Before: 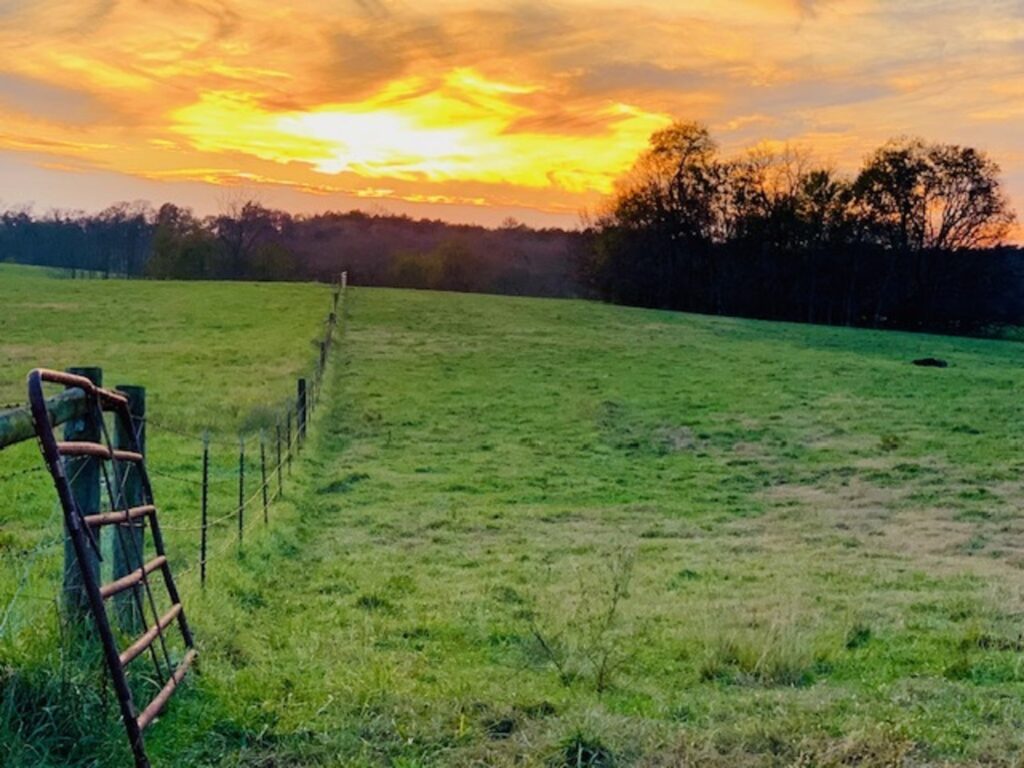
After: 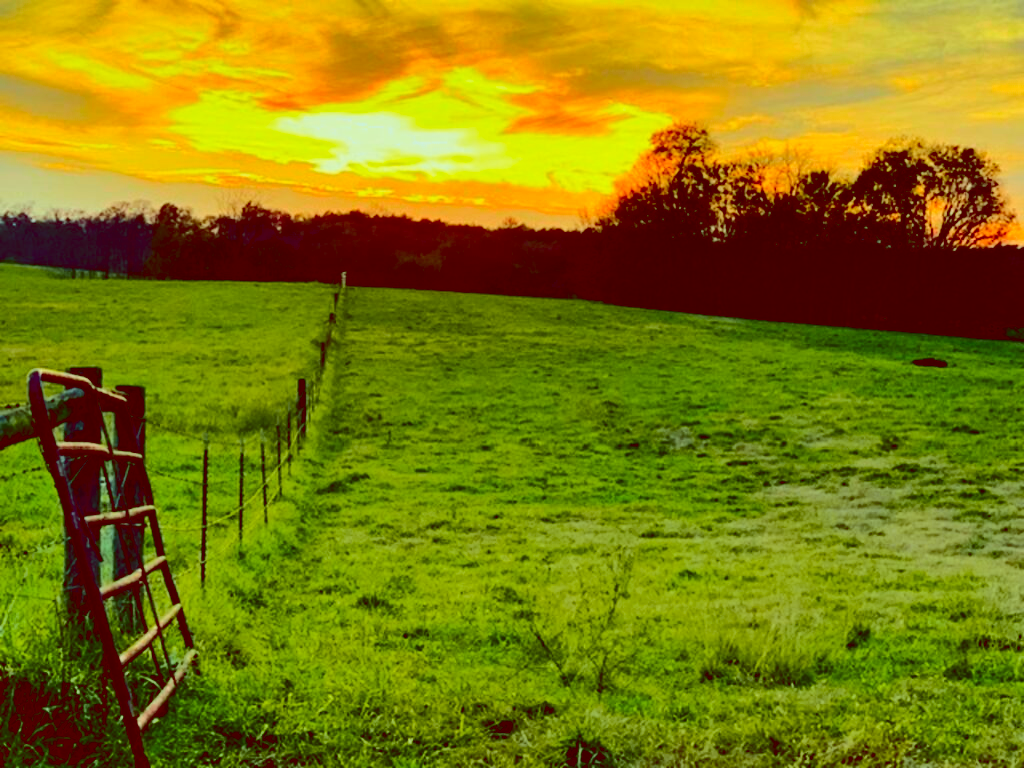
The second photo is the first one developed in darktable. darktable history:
color balance: lift [1, 1.015, 0.987, 0.985], gamma [1, 0.959, 1.042, 0.958], gain [0.927, 0.938, 1.072, 0.928], contrast 1.5%
contrast brightness saturation: contrast 0.07, brightness -0.14, saturation 0.11
tone curve: curves: ch0 [(0, 0) (0.131, 0.135) (0.288, 0.372) (0.451, 0.608) (0.612, 0.739) (0.736, 0.832) (1, 1)]; ch1 [(0, 0) (0.392, 0.398) (0.487, 0.471) (0.496, 0.493) (0.519, 0.531) (0.557, 0.591) (0.581, 0.639) (0.622, 0.711) (1, 1)]; ch2 [(0, 0) (0.388, 0.344) (0.438, 0.425) (0.476, 0.482) (0.502, 0.508) (0.524, 0.531) (0.538, 0.58) (0.58, 0.621) (0.613, 0.679) (0.655, 0.738) (1, 1)], color space Lab, independent channels, preserve colors none
shadows and highlights: shadows 52.42, soften with gaussian
